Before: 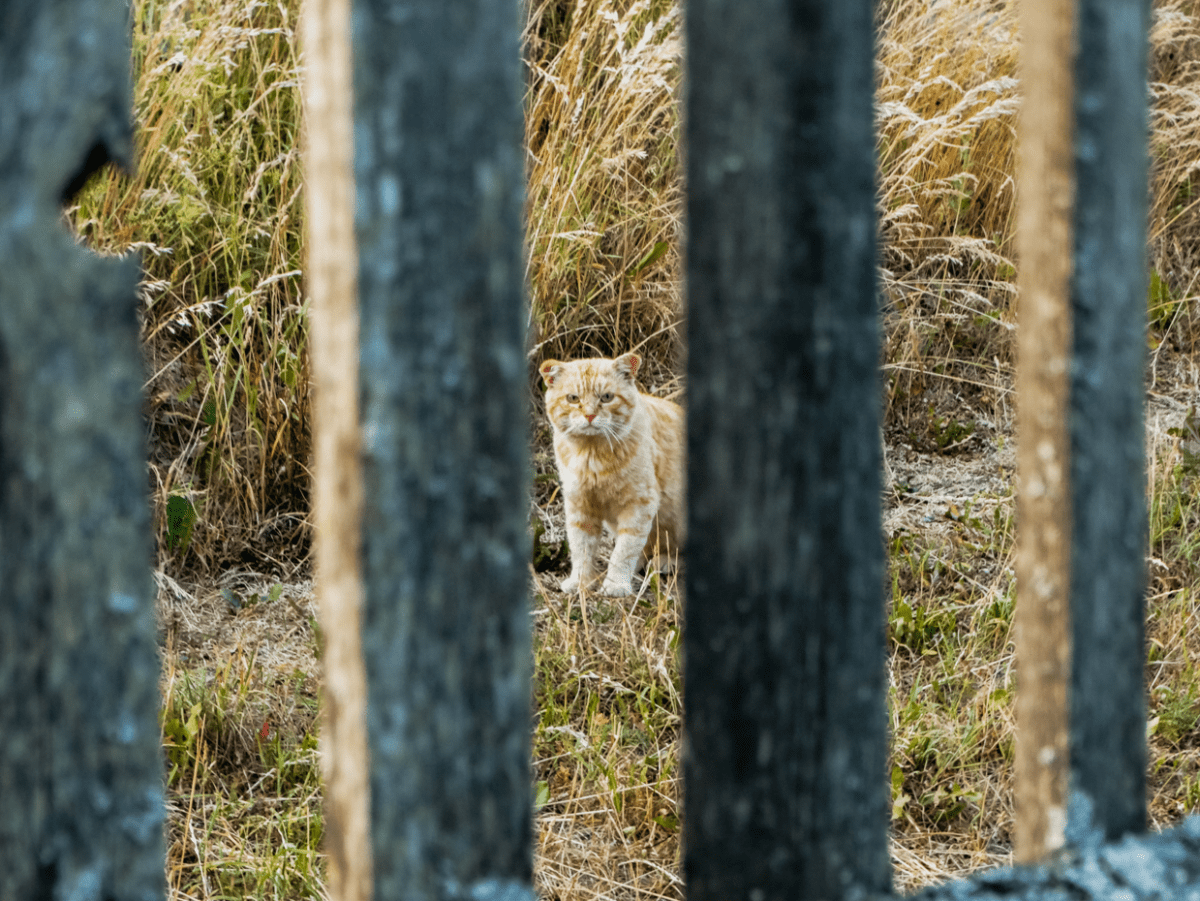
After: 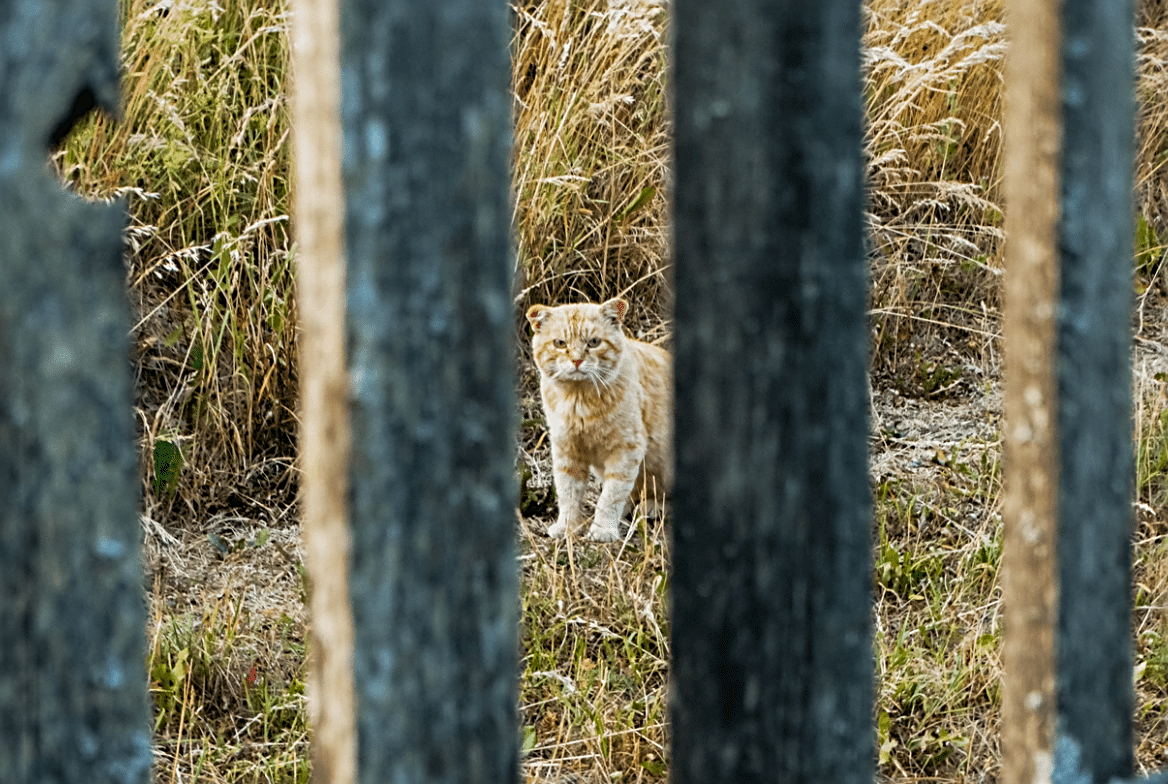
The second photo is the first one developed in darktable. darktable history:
sharpen: radius 2.786
crop: left 1.155%, top 6.157%, right 1.466%, bottom 6.756%
